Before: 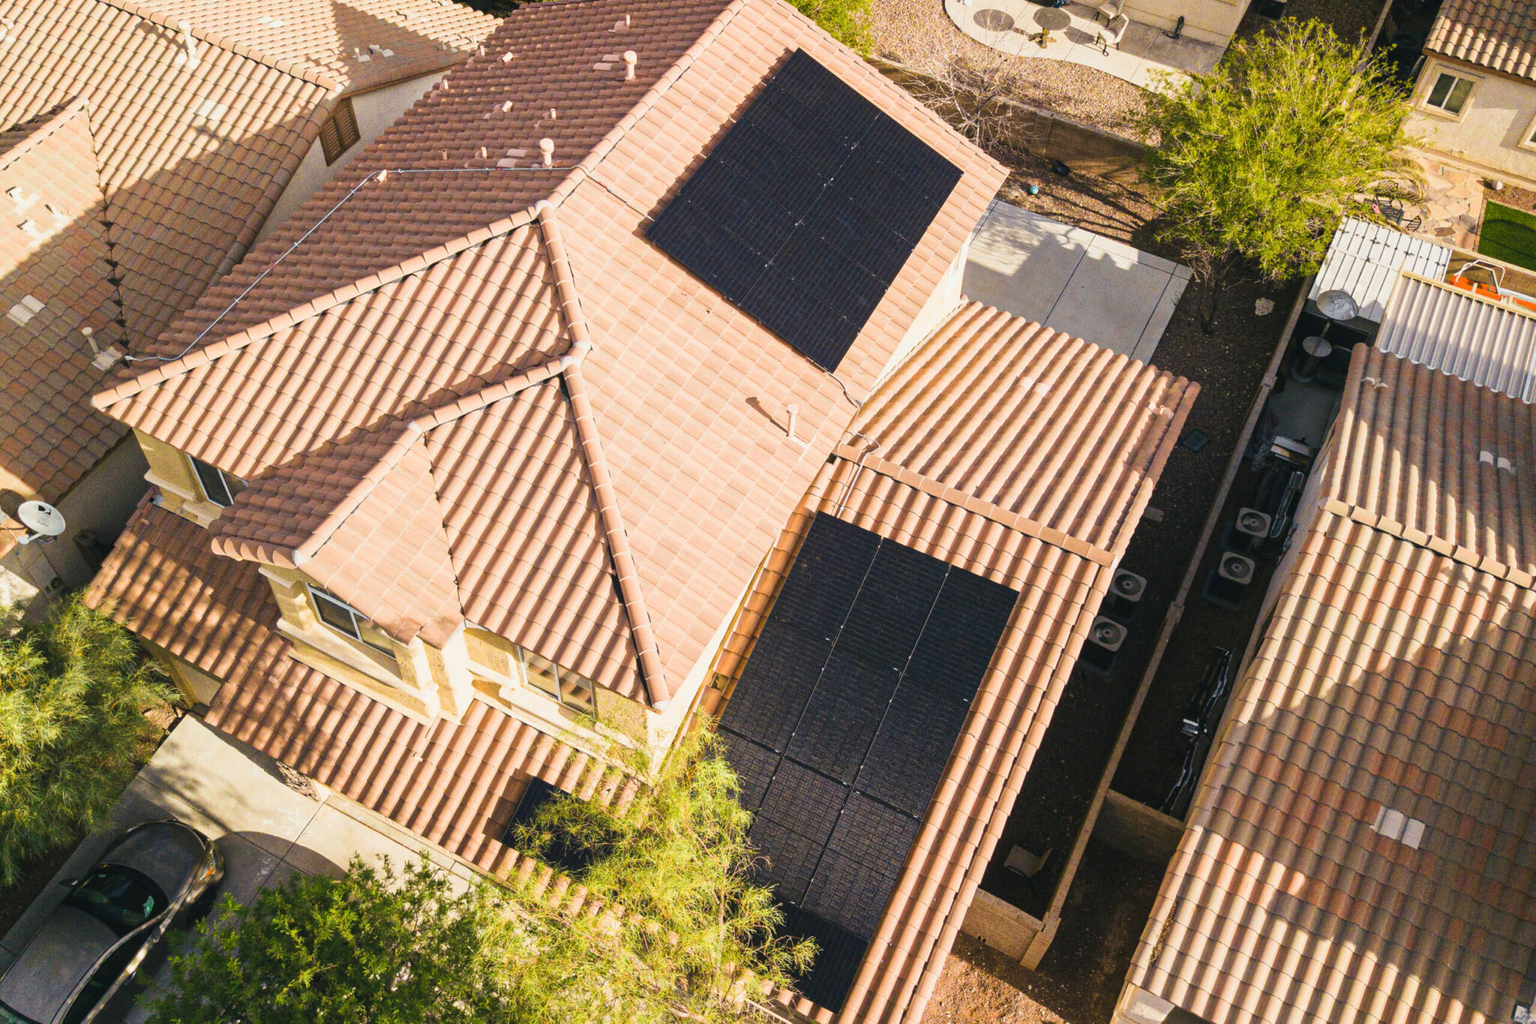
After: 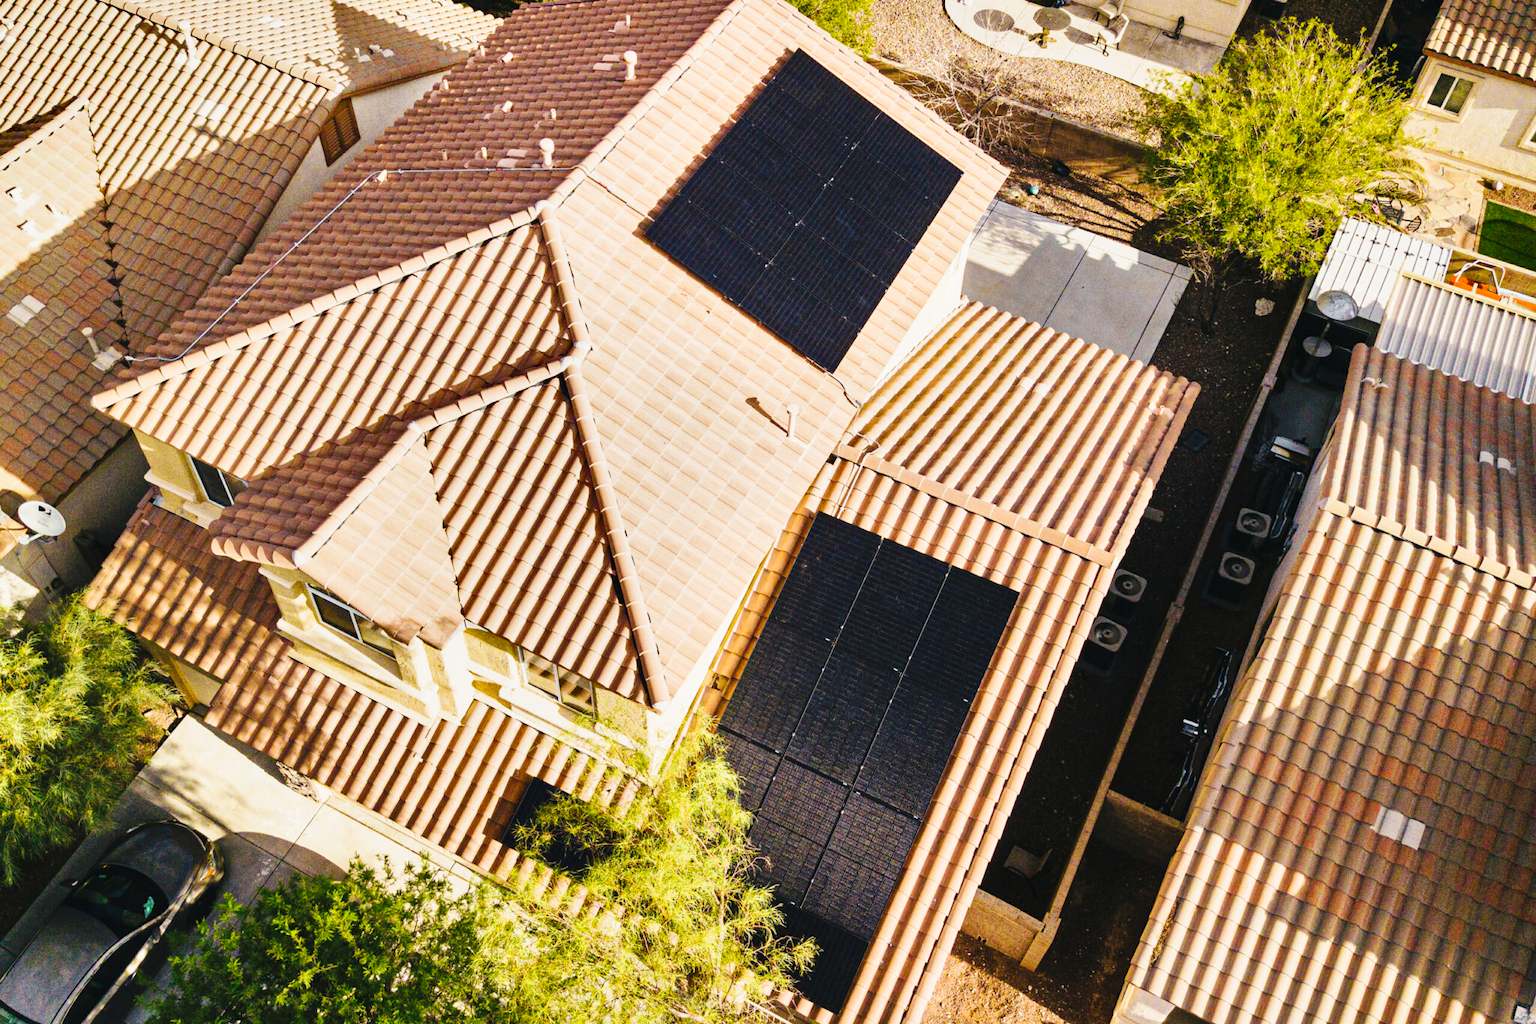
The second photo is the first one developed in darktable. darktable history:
shadows and highlights: shadows 30.59, highlights -63.13, soften with gaussian
base curve: curves: ch0 [(0, 0) (0.036, 0.025) (0.121, 0.166) (0.206, 0.329) (0.605, 0.79) (1, 1)], preserve colors none
